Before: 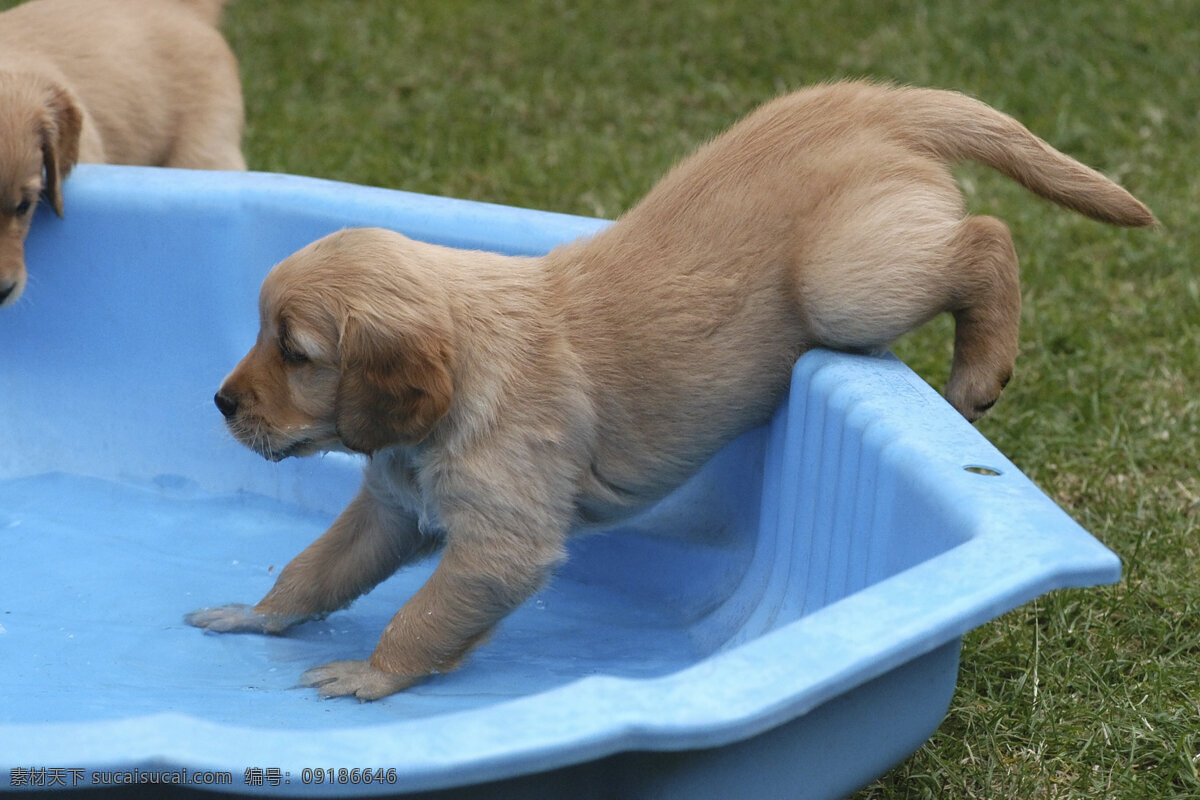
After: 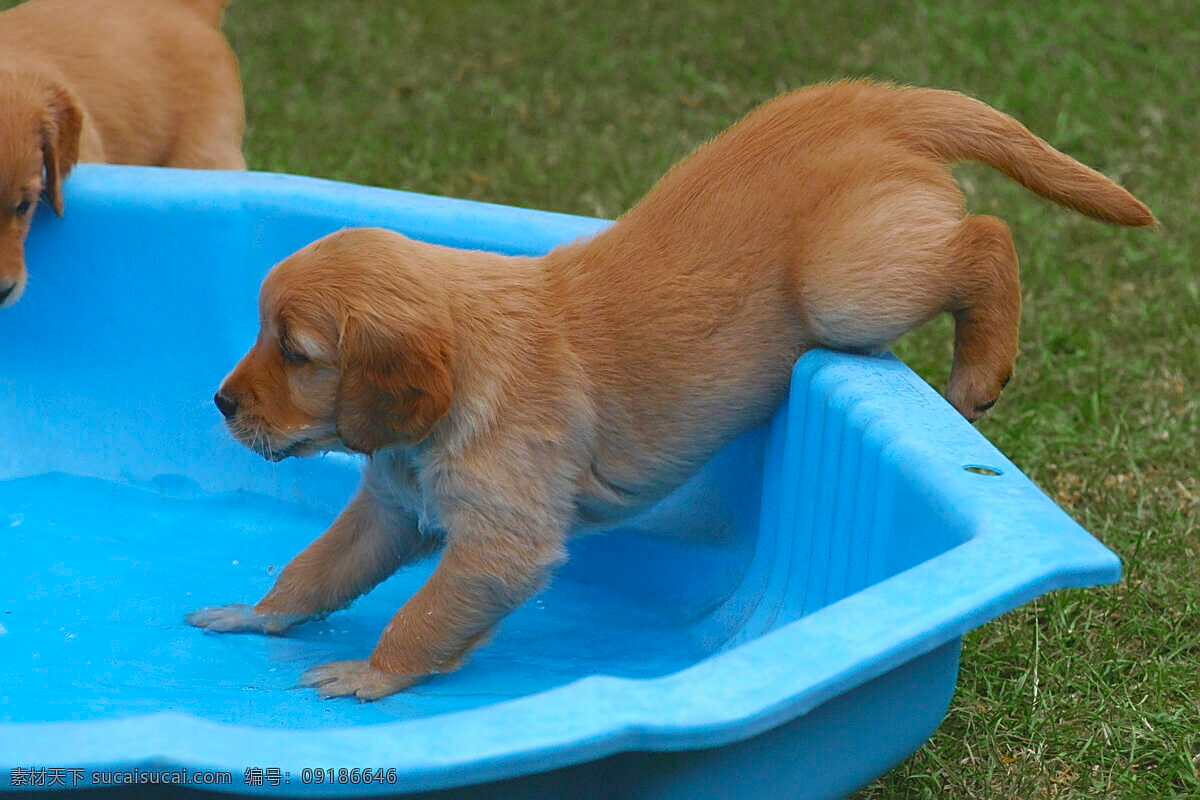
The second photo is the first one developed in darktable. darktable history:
color zones: curves: ch0 [(0.11, 0.396) (0.195, 0.36) (0.25, 0.5) (0.303, 0.412) (0.357, 0.544) (0.75, 0.5) (0.967, 0.328)]; ch1 [(0, 0.468) (0.112, 0.512) (0.202, 0.6) (0.25, 0.5) (0.307, 0.352) (0.357, 0.544) (0.75, 0.5) (0.963, 0.524)]
sharpen: on, module defaults
velvia: on, module defaults
contrast brightness saturation: contrast -0.19, saturation 0.19
